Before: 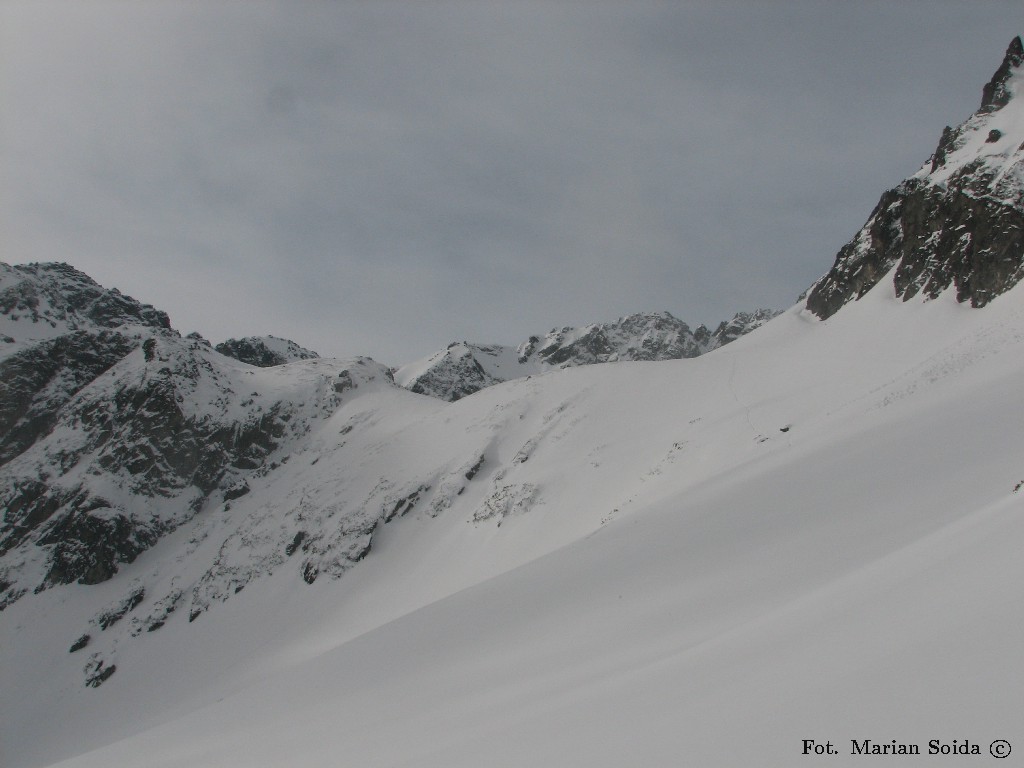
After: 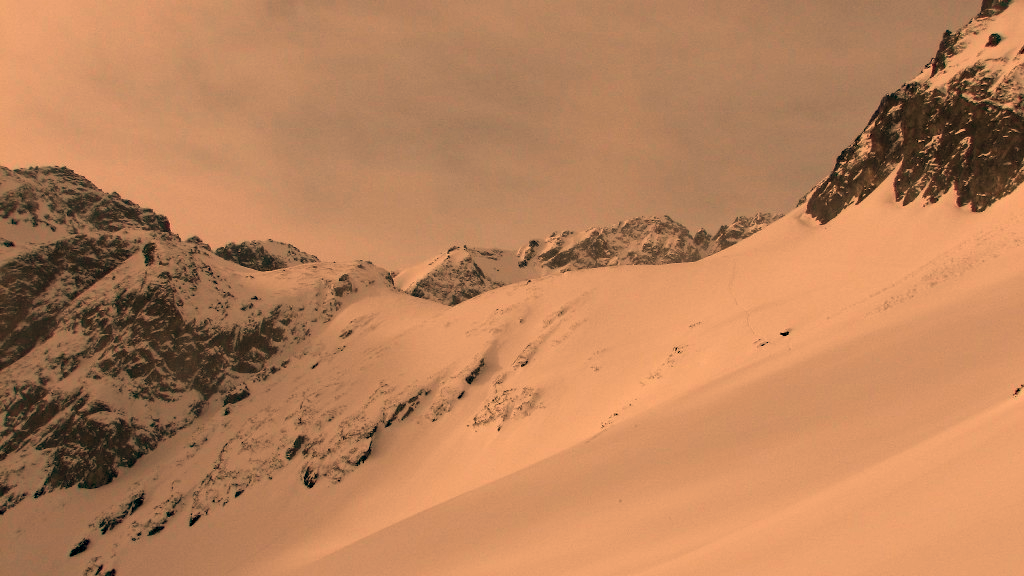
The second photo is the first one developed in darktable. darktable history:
crop and rotate: top 12.5%, bottom 12.5%
white balance: red 1.467, blue 0.684
haze removal: strength 0.29, distance 0.25, compatibility mode true, adaptive false
